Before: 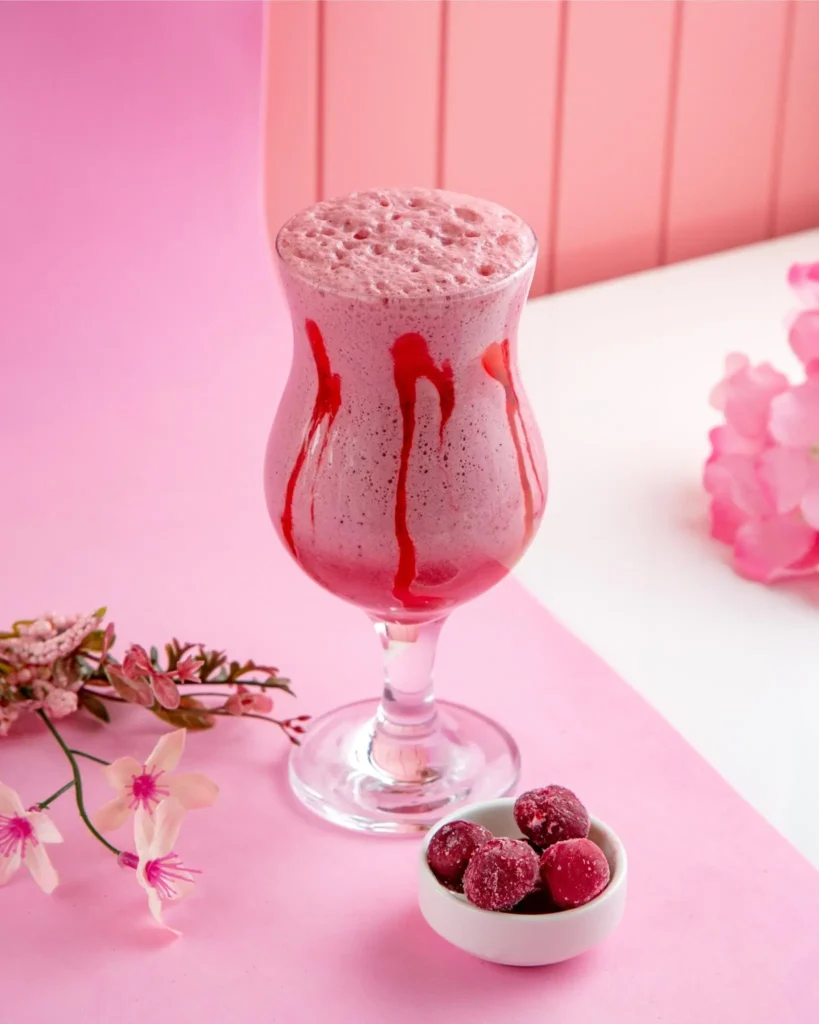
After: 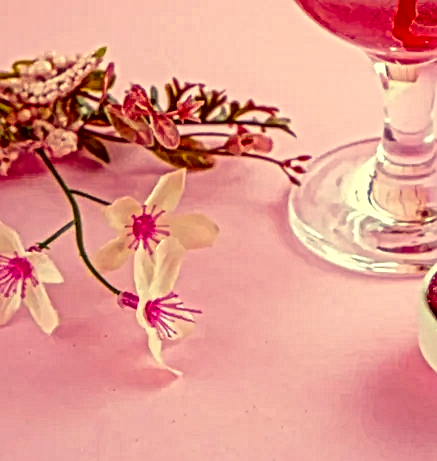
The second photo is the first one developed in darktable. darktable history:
color correction: highlights a* -0.482, highlights b* 40, shadows a* 9.8, shadows b* -0.161
color balance rgb: perceptual saturation grading › global saturation 20%, perceptual saturation grading › highlights -25%, perceptual saturation grading › shadows 25%
local contrast: mode bilateral grid, contrast 20, coarseness 3, detail 300%, midtone range 0.2
white balance: red 0.967, blue 1.049
color calibration: illuminant Planckian (black body), adaptation linear Bradford (ICC v4), x 0.361, y 0.366, temperature 4511.61 K, saturation algorithm version 1 (2020)
crop and rotate: top 54.778%, right 46.61%, bottom 0.159%
